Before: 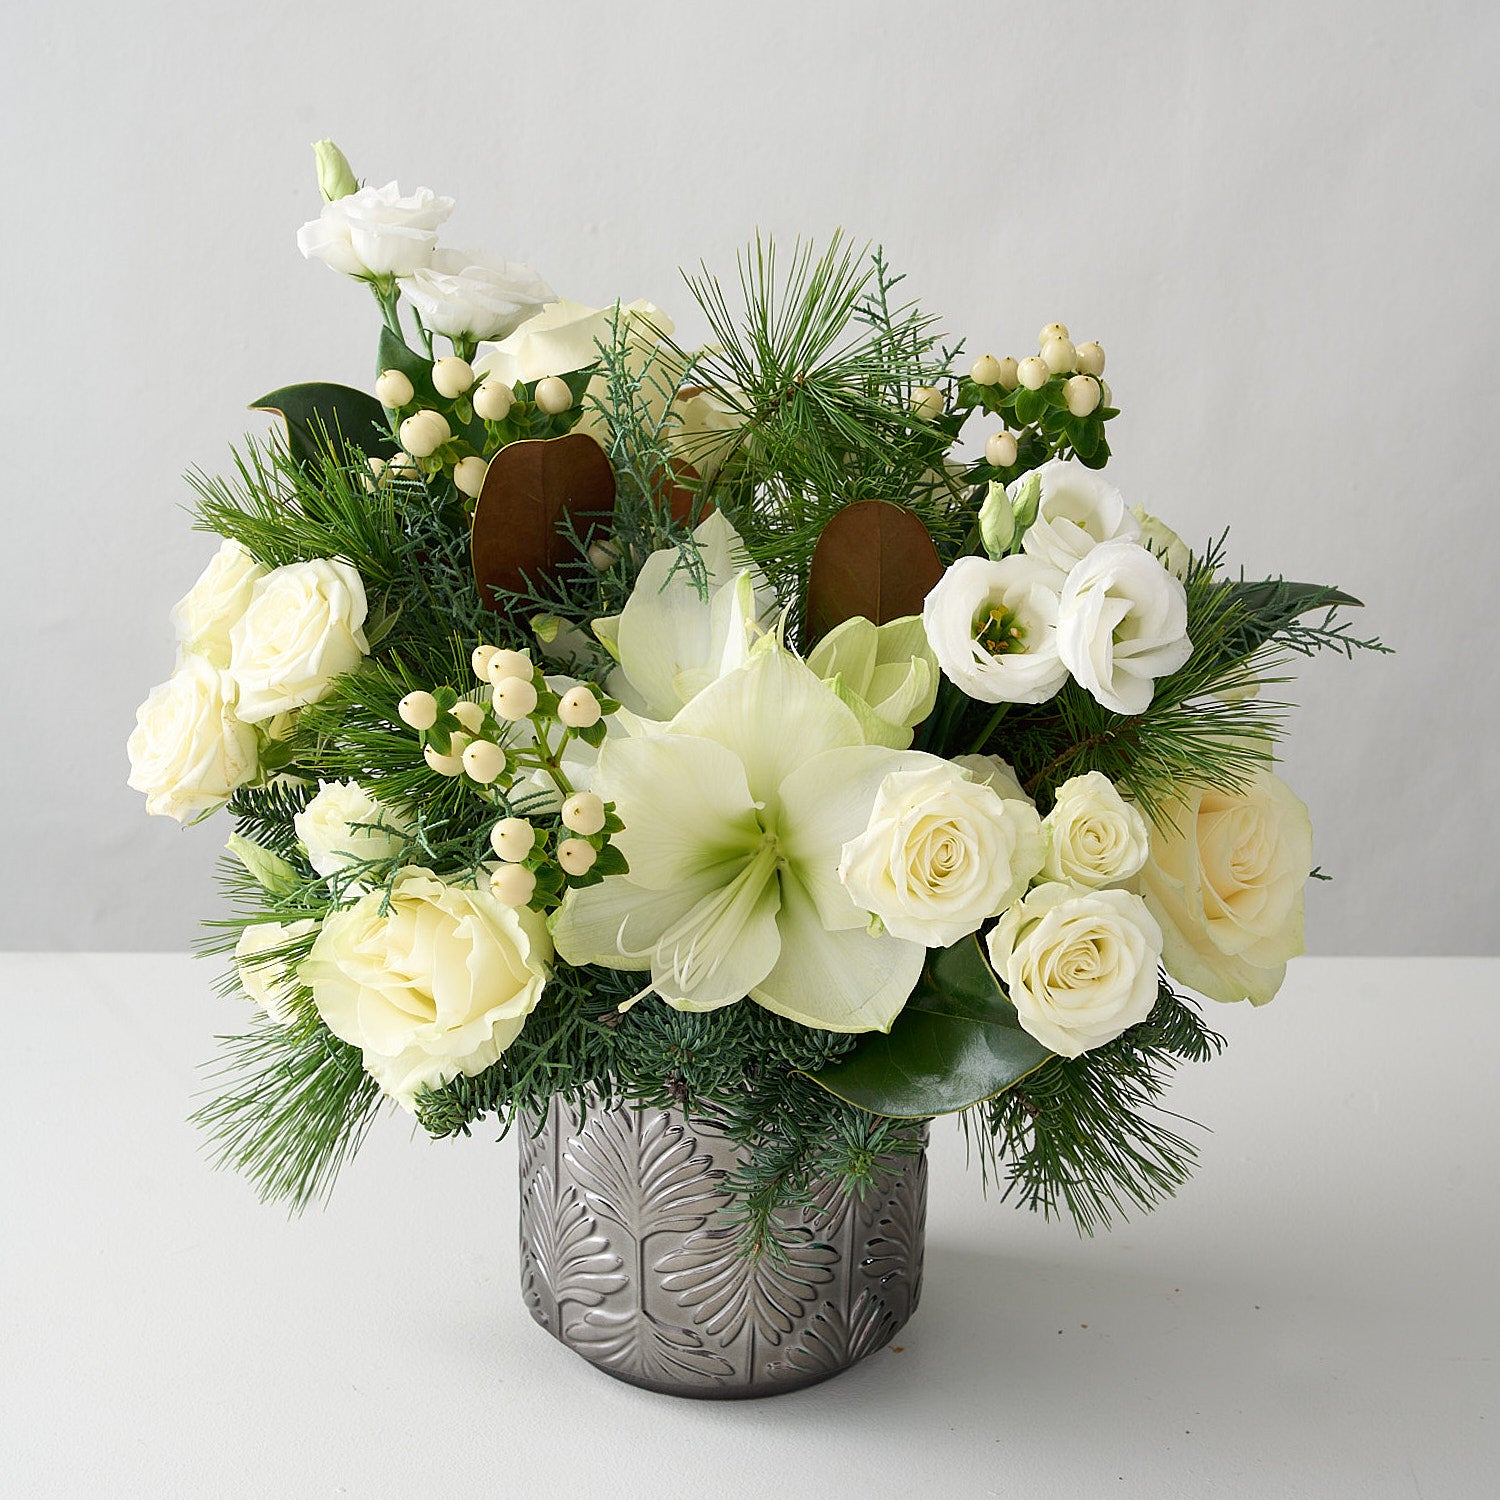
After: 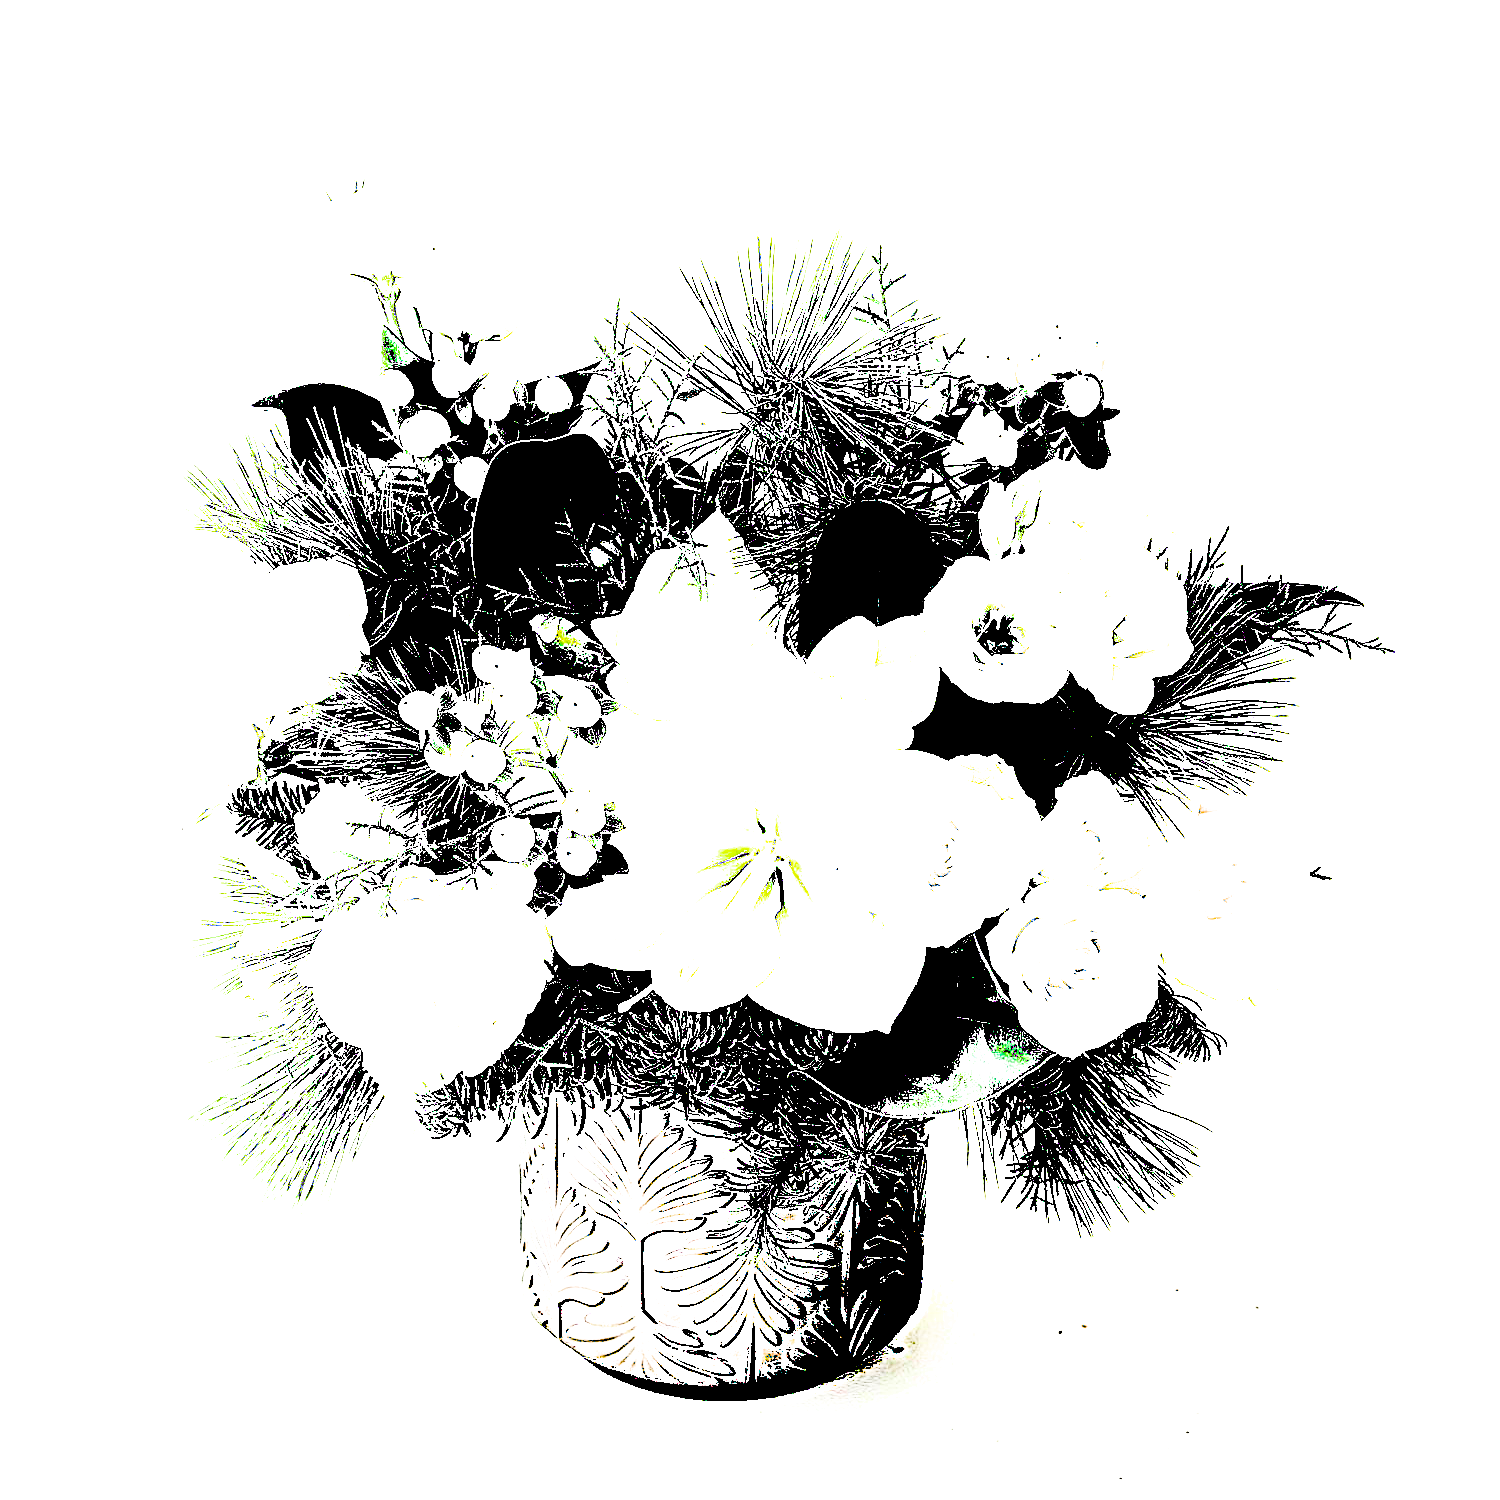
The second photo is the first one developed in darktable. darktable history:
exposure: black level correction 0.1, exposure 3 EV, compensate highlight preservation false
filmic rgb: black relative exposure -7.65 EV, white relative exposure 4.56 EV, hardness 3.61
sharpen: radius 4.883
local contrast: mode bilateral grid, contrast 20, coarseness 50, detail 102%, midtone range 0.2
